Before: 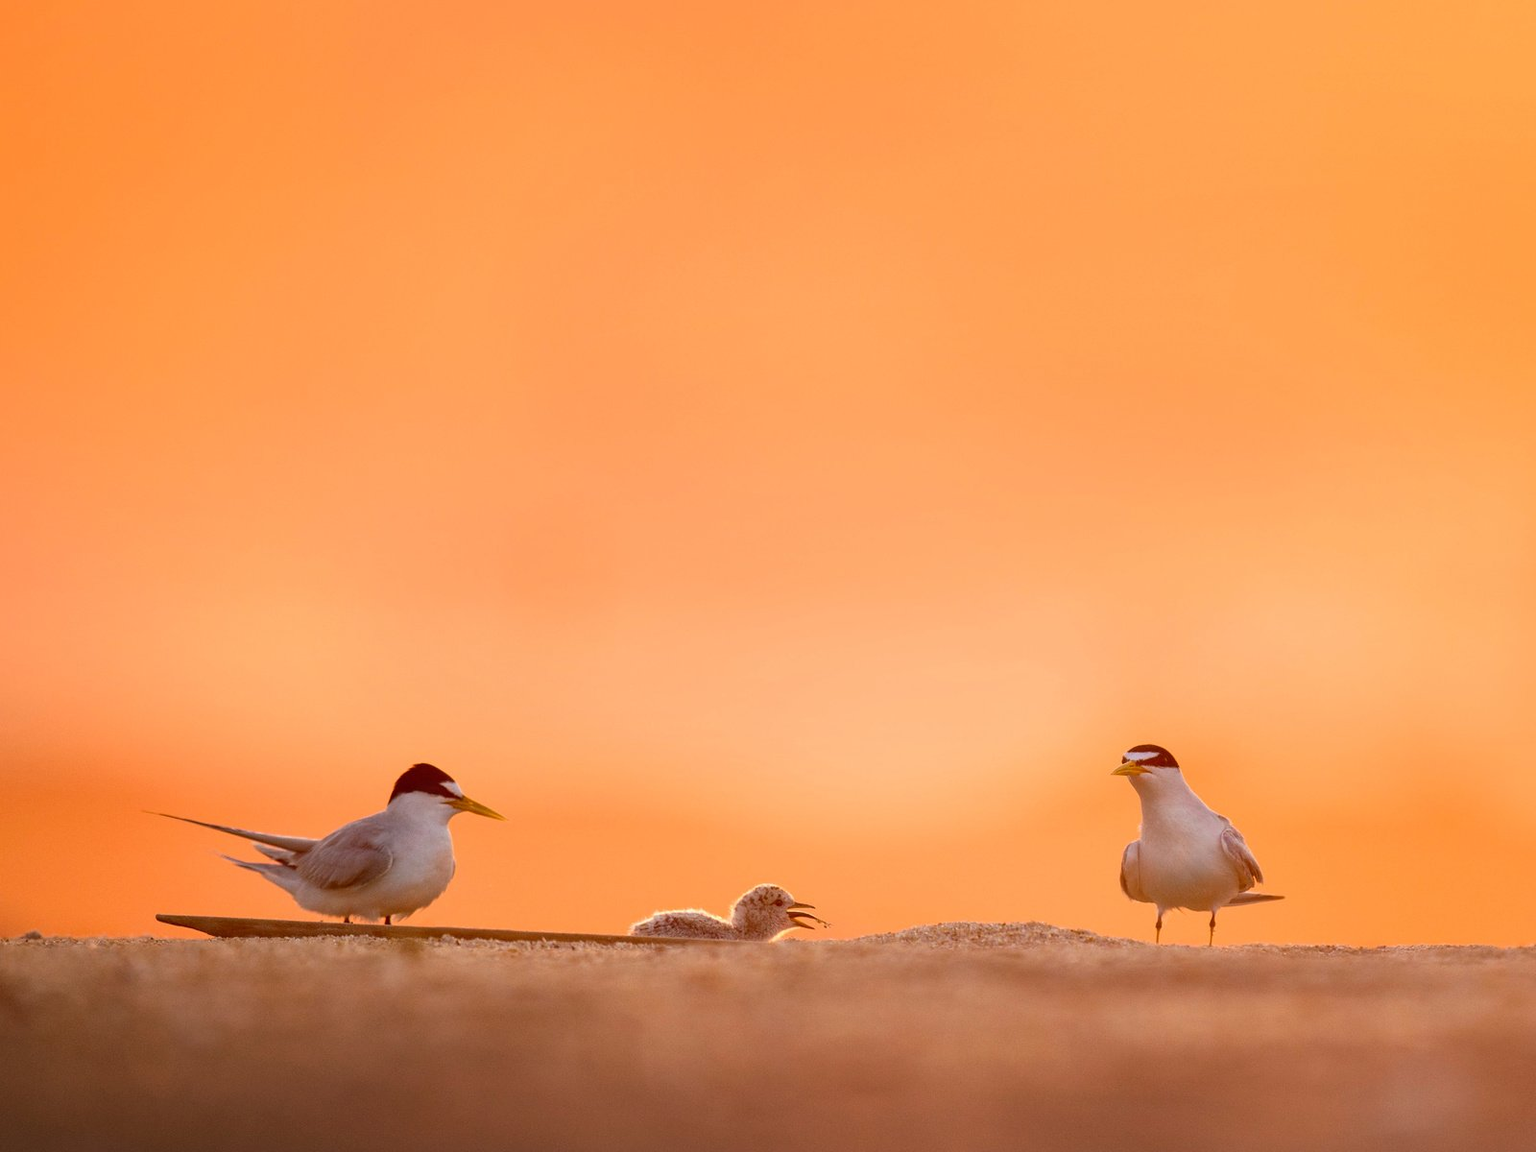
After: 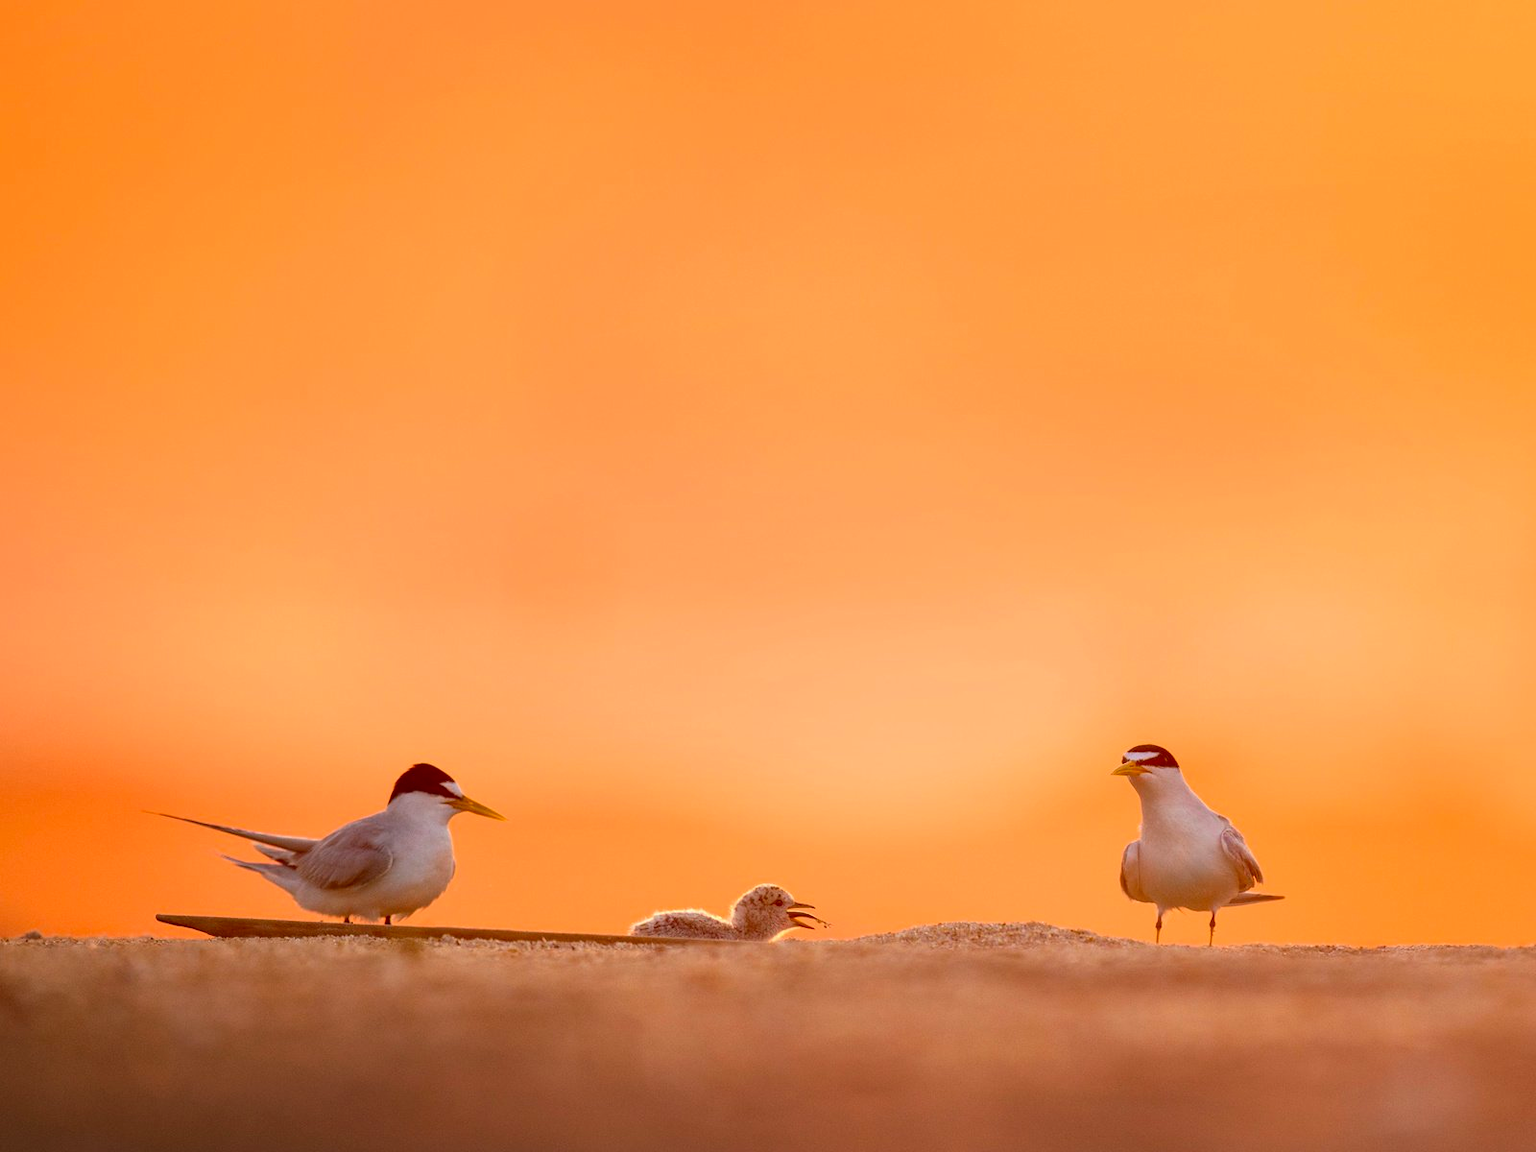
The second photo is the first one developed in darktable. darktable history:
contrast brightness saturation: contrast 0.04, saturation 0.159
